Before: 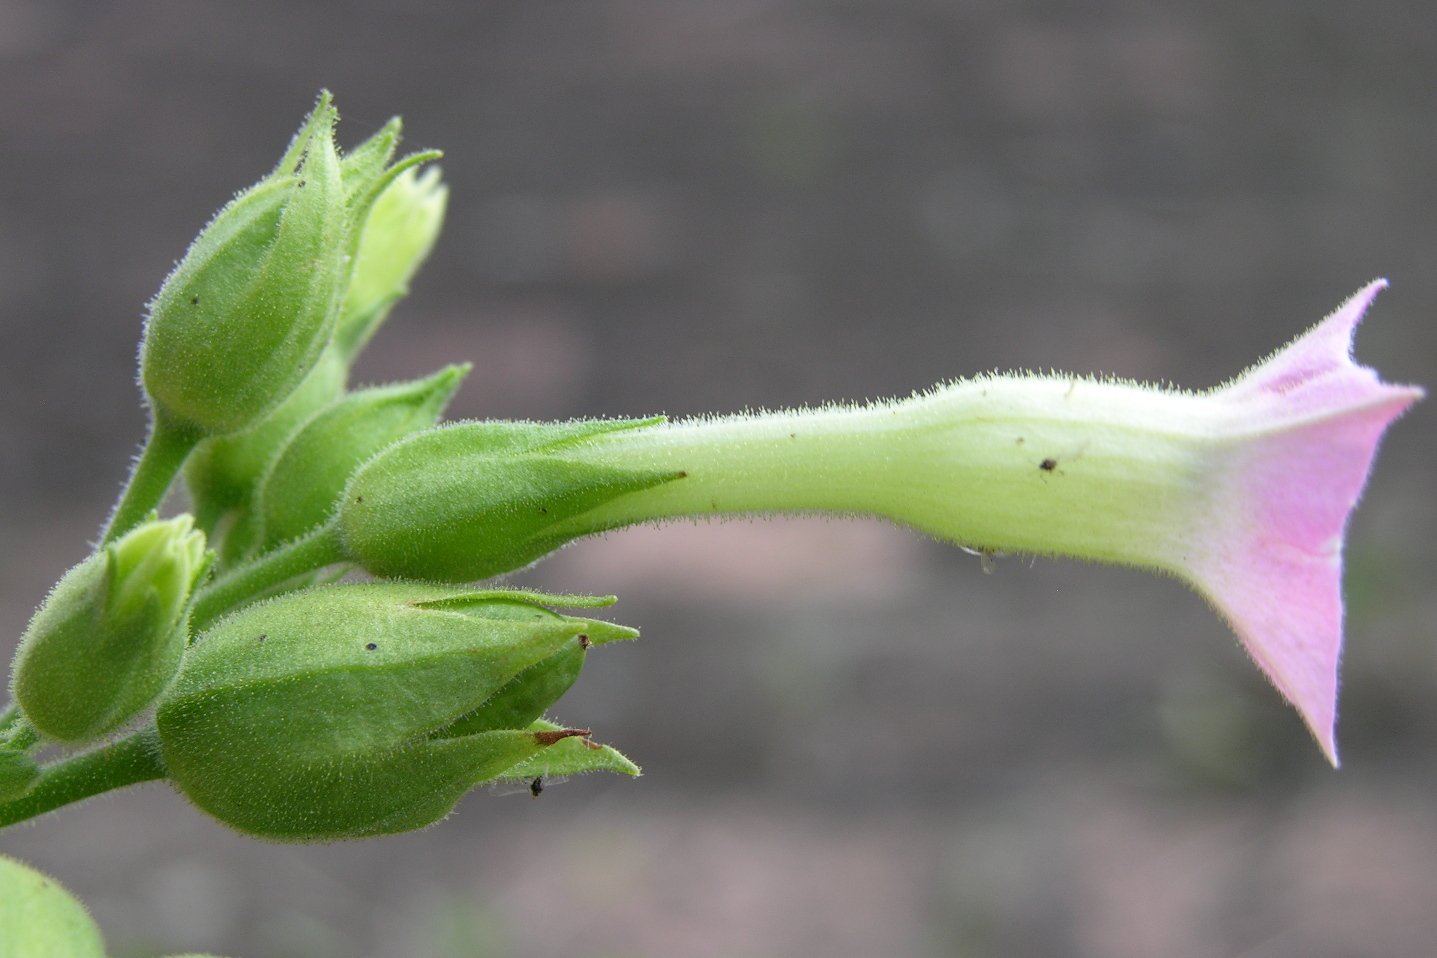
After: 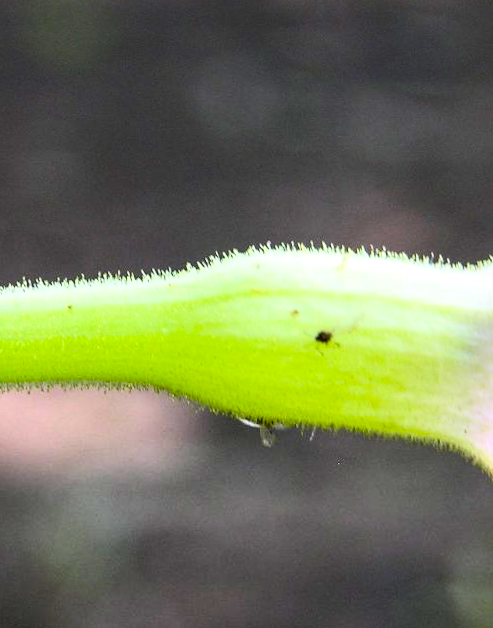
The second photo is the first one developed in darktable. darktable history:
crop and rotate: left 49.936%, top 10.094%, right 13.136%, bottom 24.256%
local contrast: detail 142%
haze removal: adaptive false
contrast brightness saturation: contrast 0.4, brightness 0.05, saturation 0.25
rotate and perspective: rotation 0.215°, lens shift (vertical) -0.139, crop left 0.069, crop right 0.939, crop top 0.002, crop bottom 0.996
color balance rgb: linear chroma grading › global chroma 15%, perceptual saturation grading › global saturation 30%
